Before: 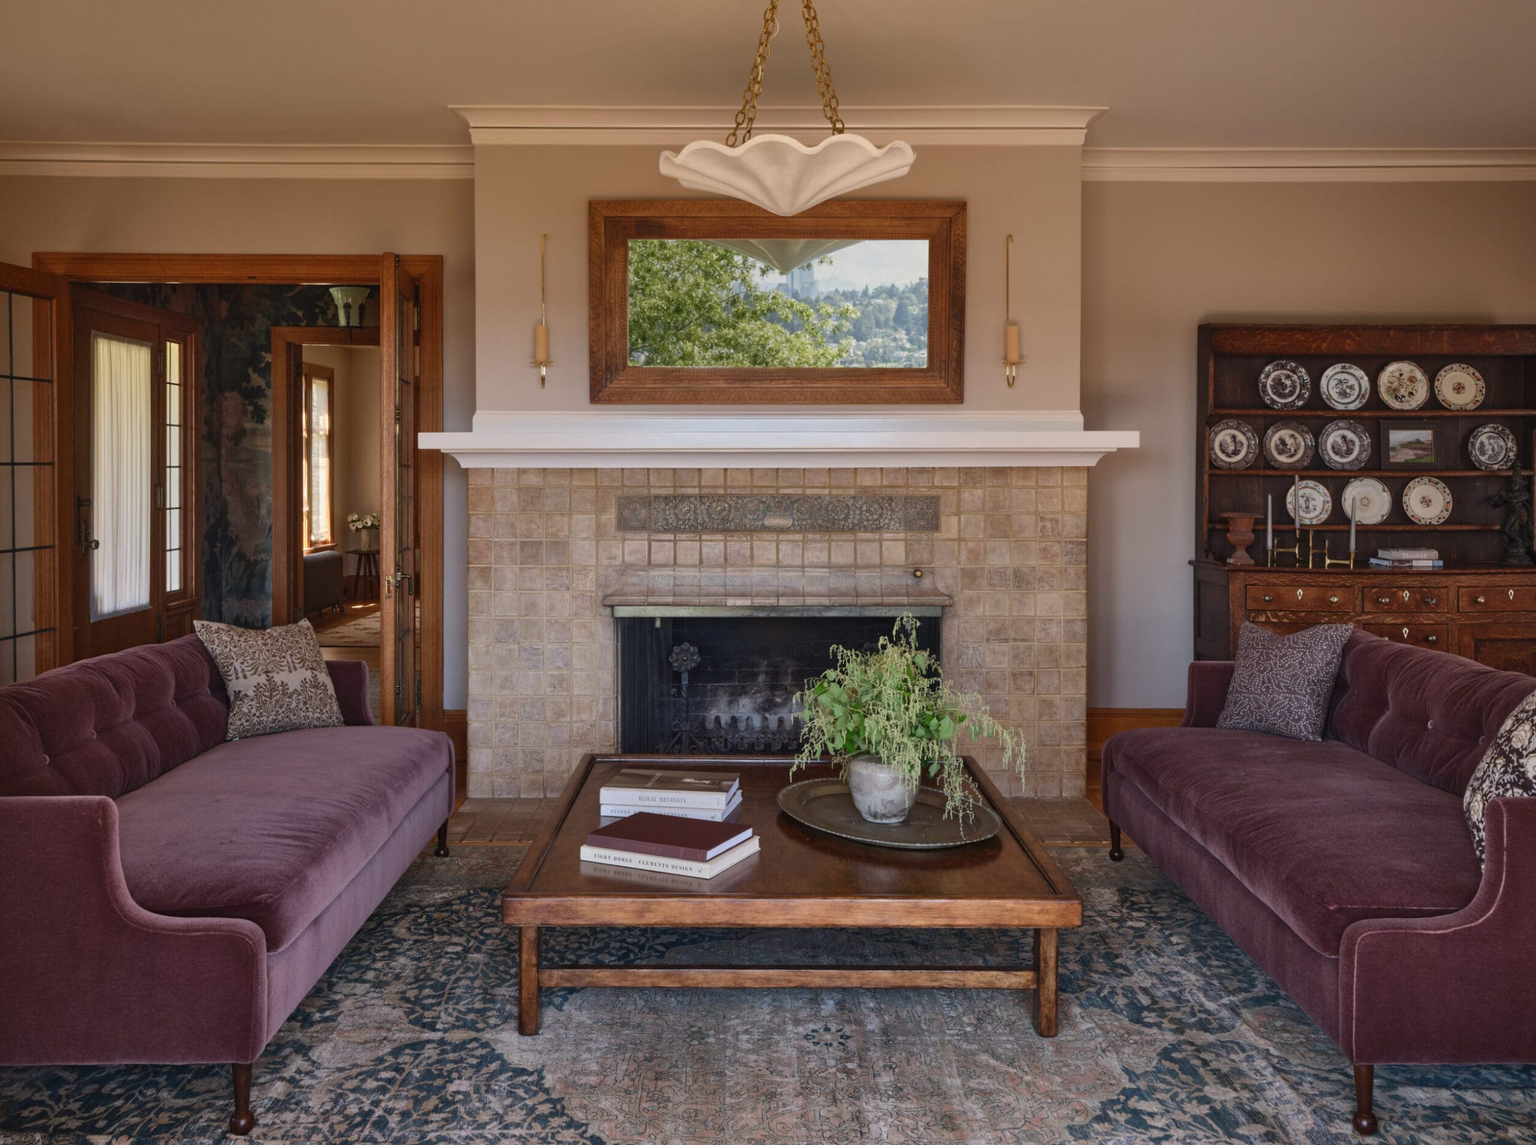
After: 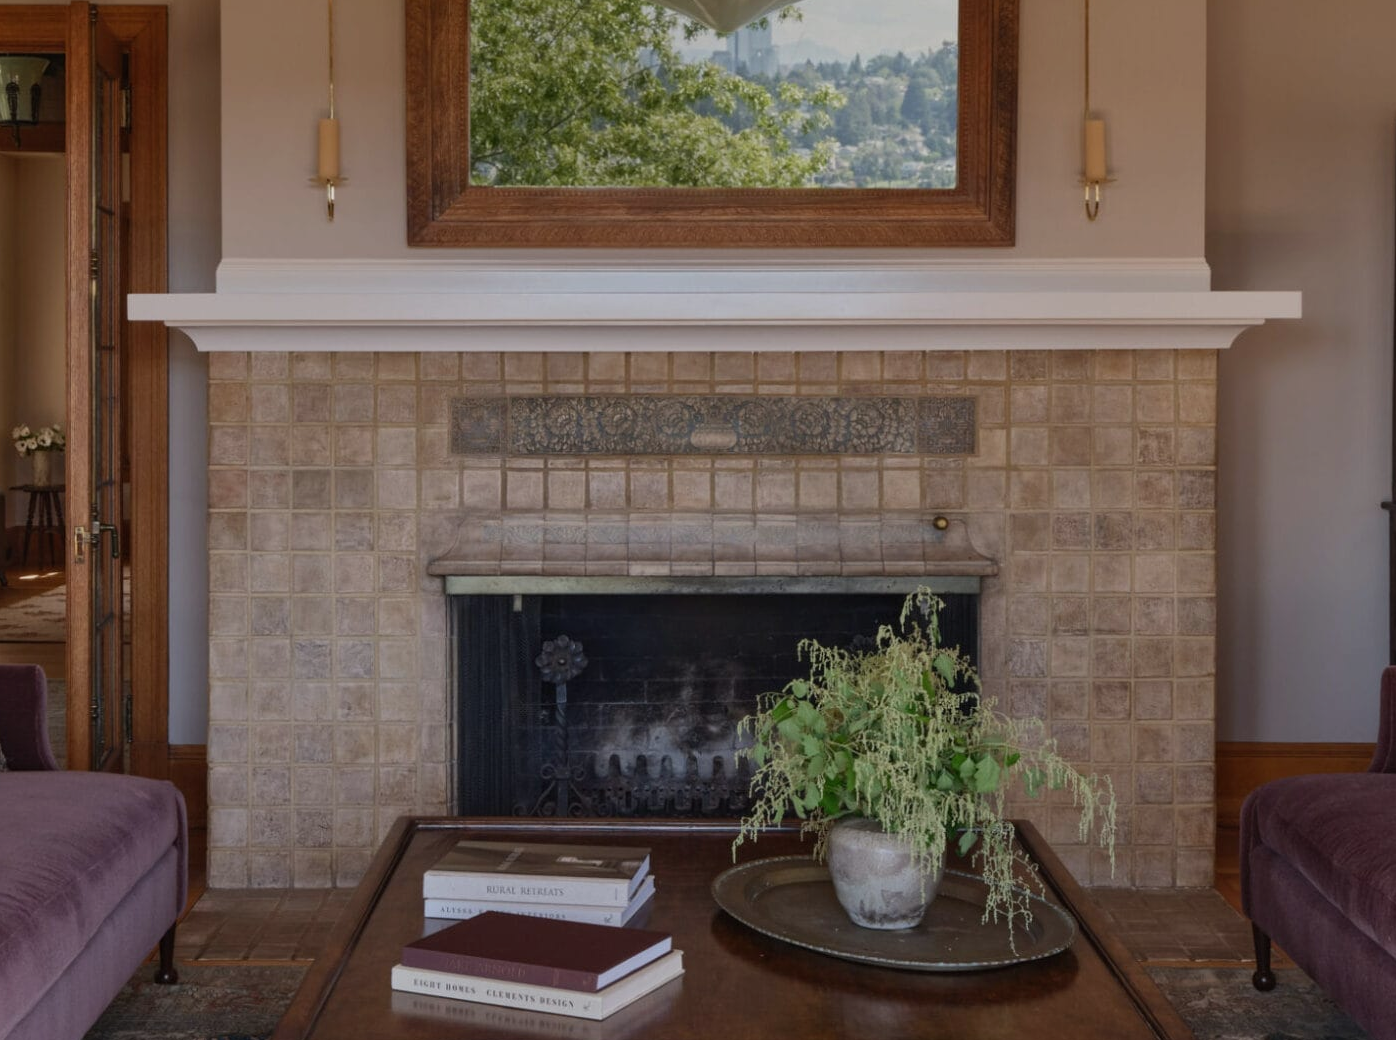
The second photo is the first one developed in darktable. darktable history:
crop and rotate: left 22.13%, top 22.054%, right 22.026%, bottom 22.102%
exposure: exposure -0.462 EV, compensate highlight preservation false
